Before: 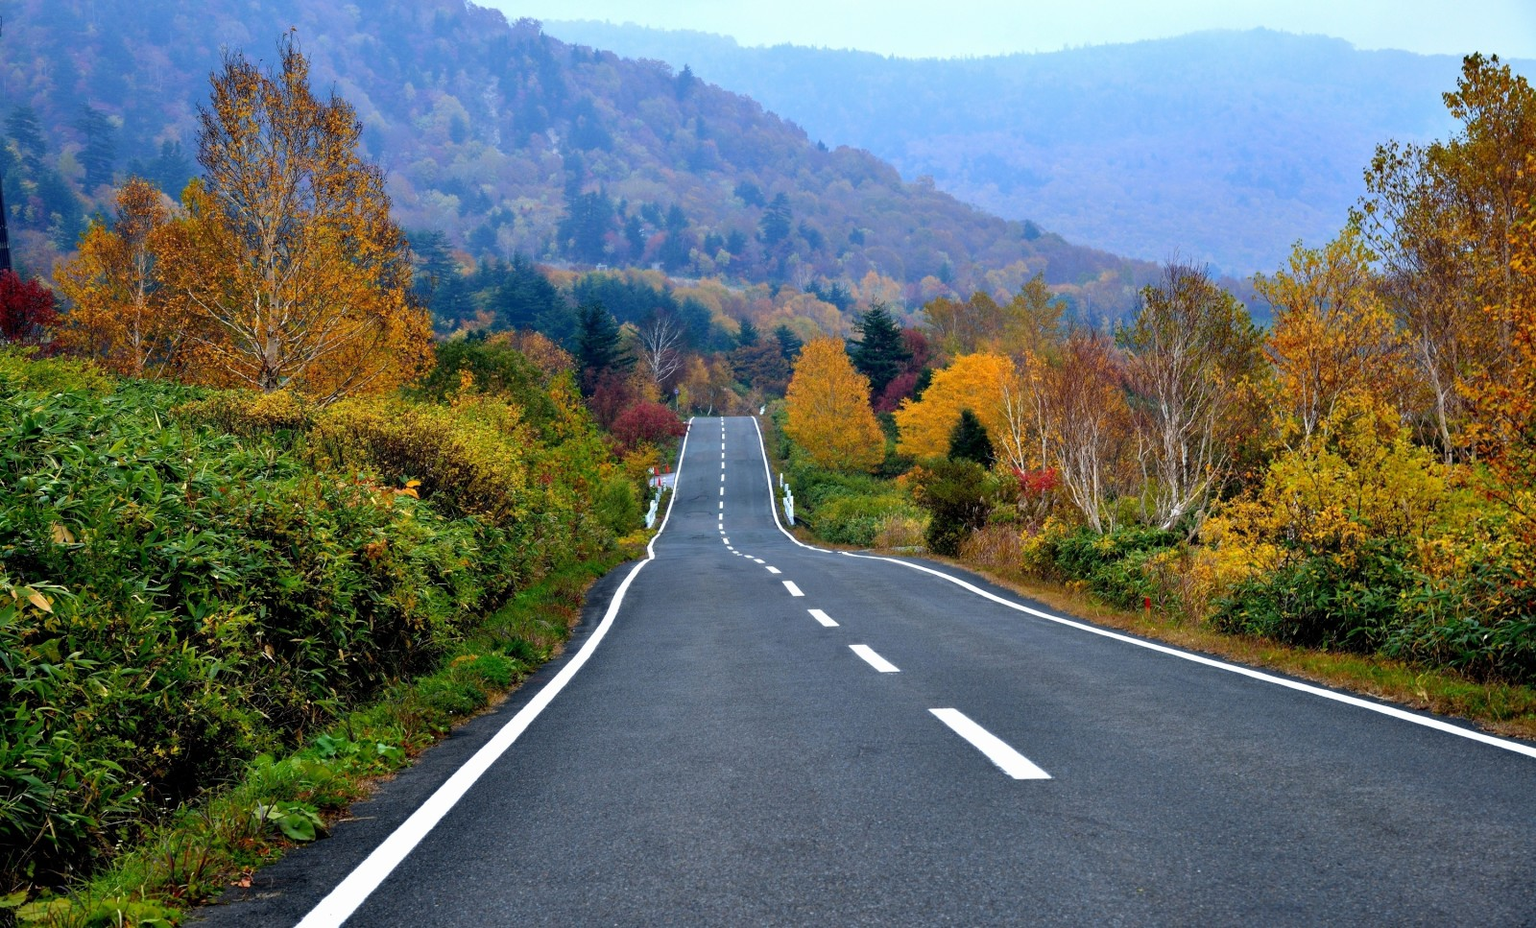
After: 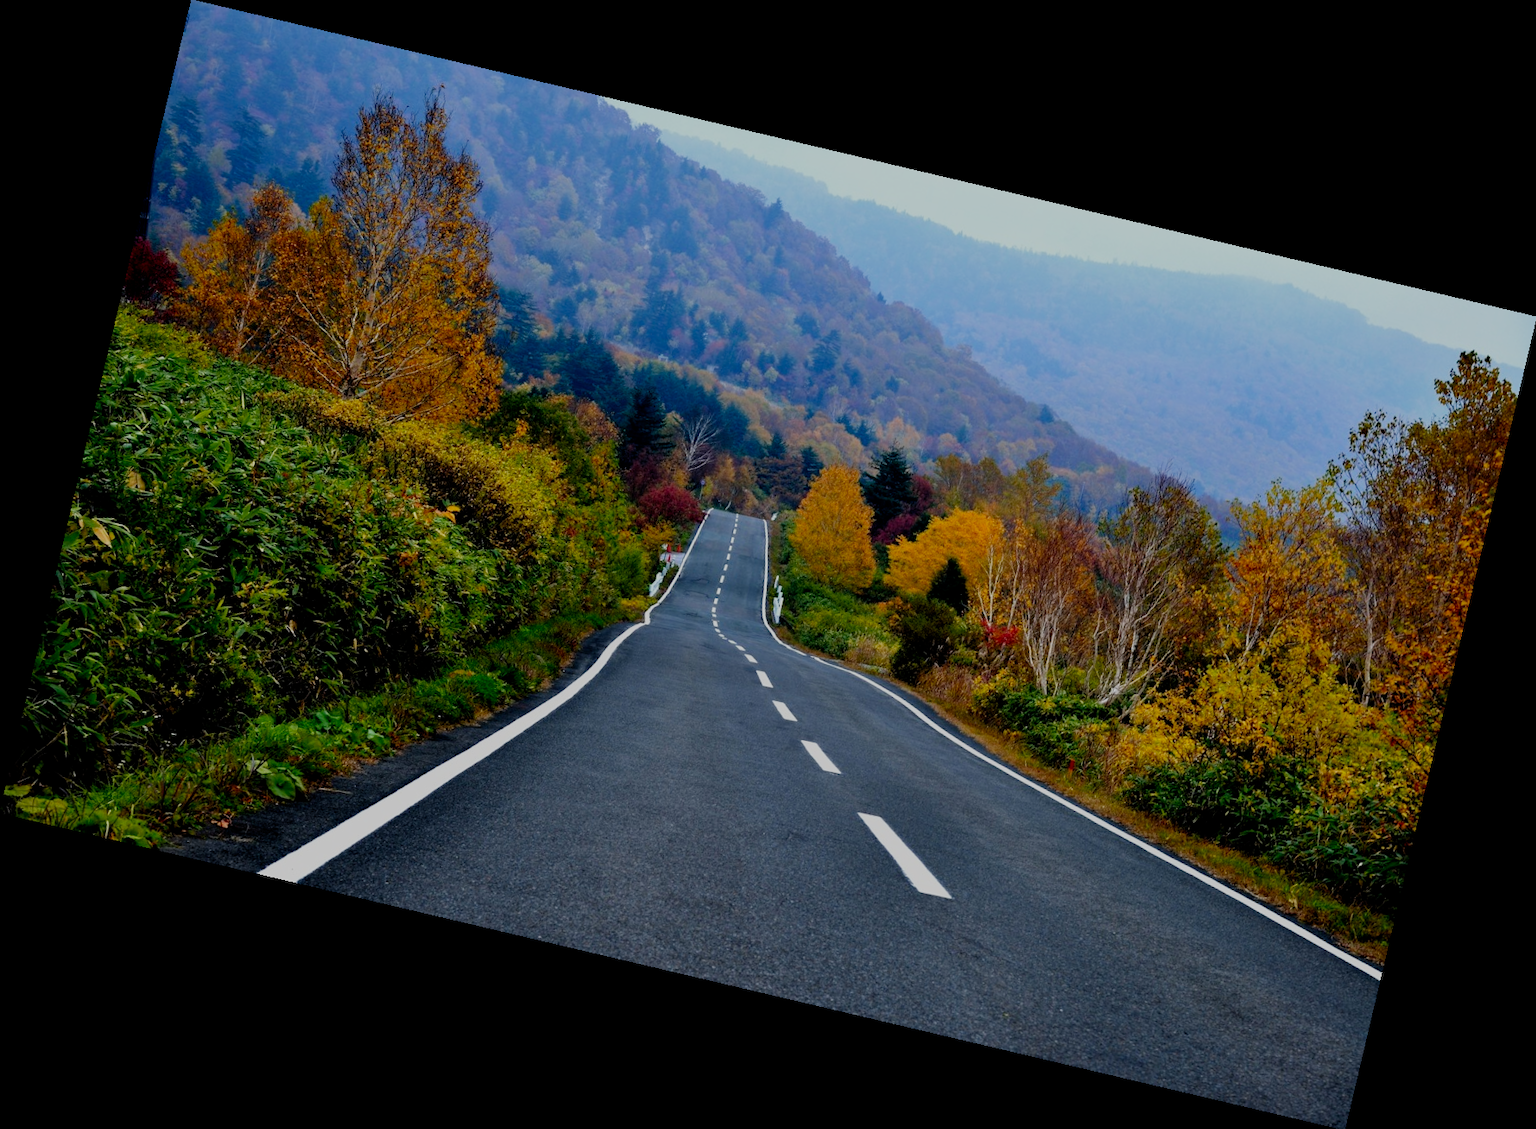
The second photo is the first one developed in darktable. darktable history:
rotate and perspective: rotation 13.27°, automatic cropping off
filmic rgb: middle gray luminance 29%, black relative exposure -10.3 EV, white relative exposure 5.5 EV, threshold 6 EV, target black luminance 0%, hardness 3.95, latitude 2.04%, contrast 1.132, highlights saturation mix 5%, shadows ↔ highlights balance 15.11%, preserve chrominance no, color science v3 (2019), use custom middle-gray values true, iterations of high-quality reconstruction 0, enable highlight reconstruction true
